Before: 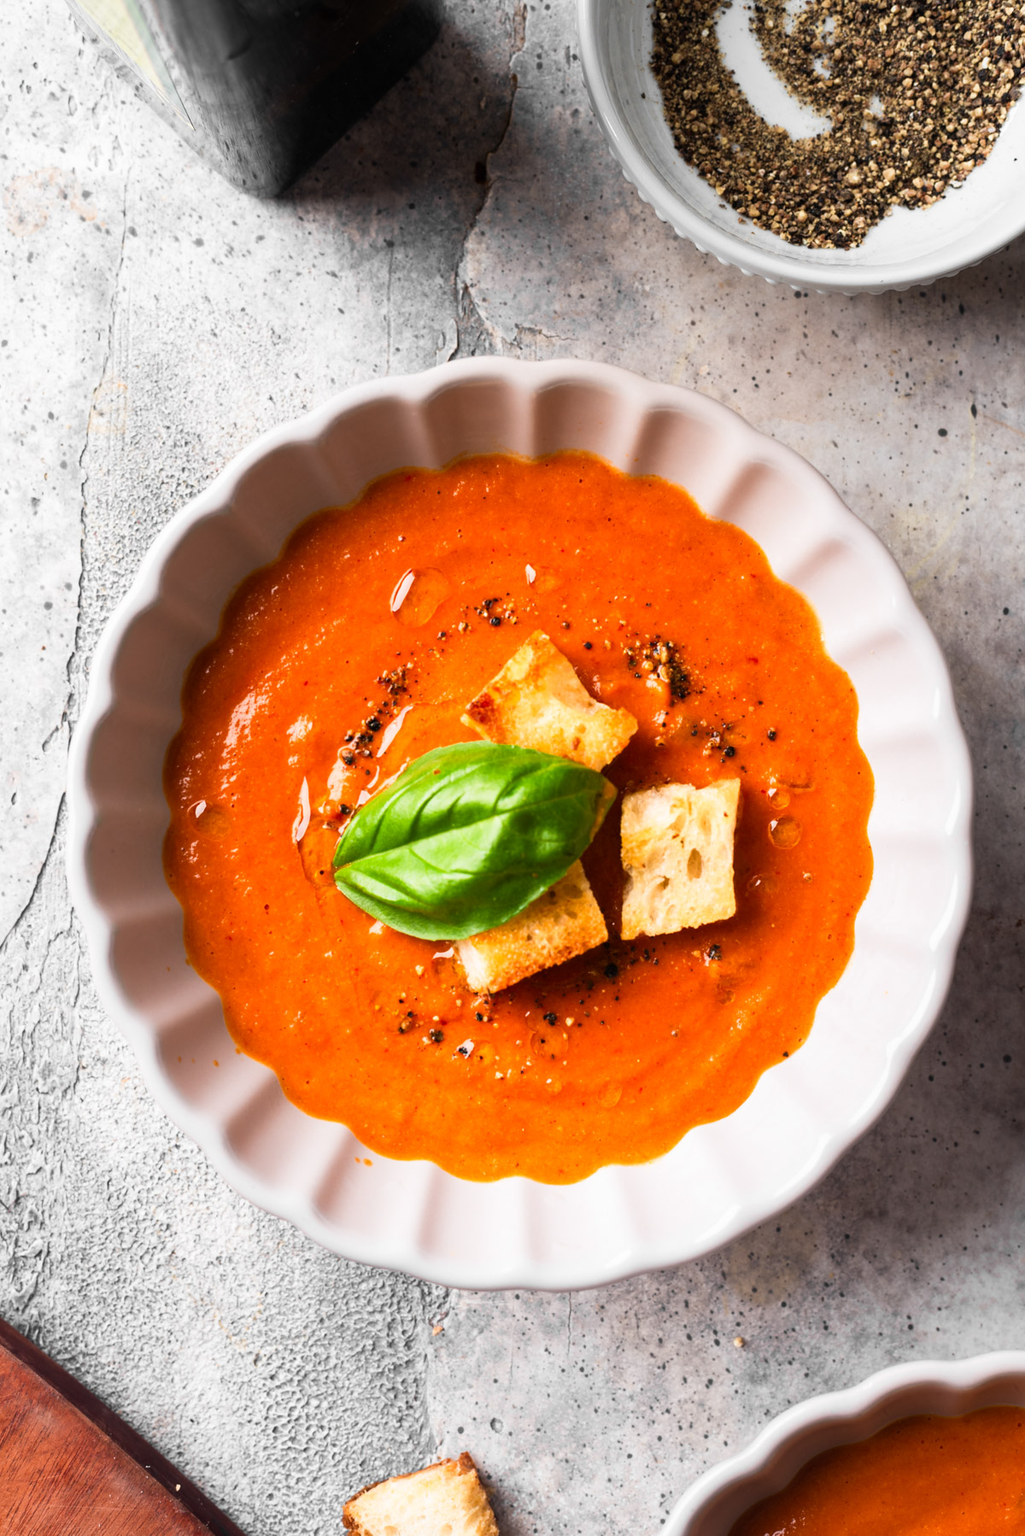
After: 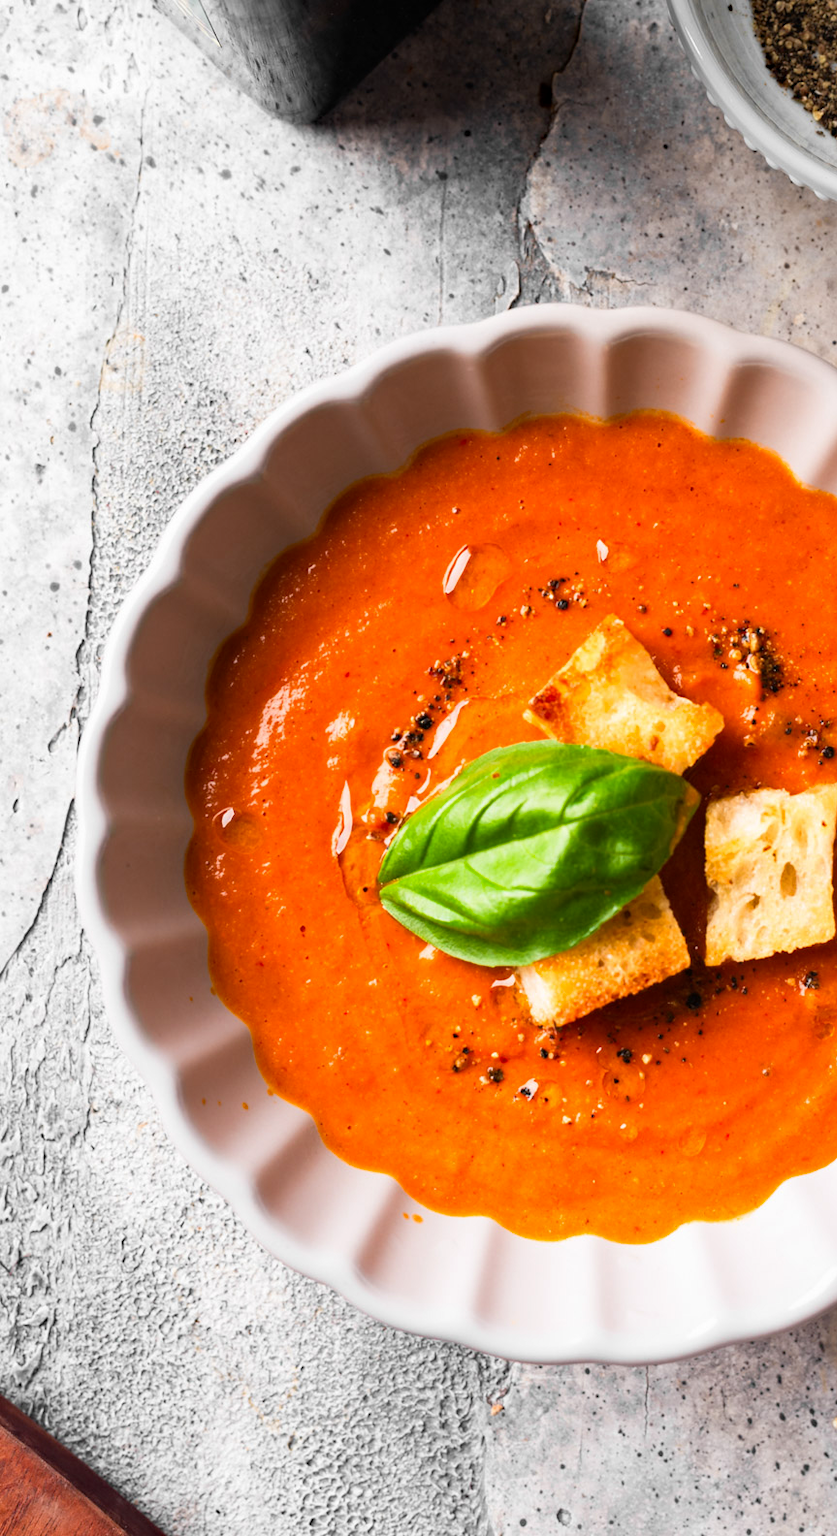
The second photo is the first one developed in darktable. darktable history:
haze removal: on, module defaults
crop: top 5.803%, right 27.864%, bottom 5.804%
